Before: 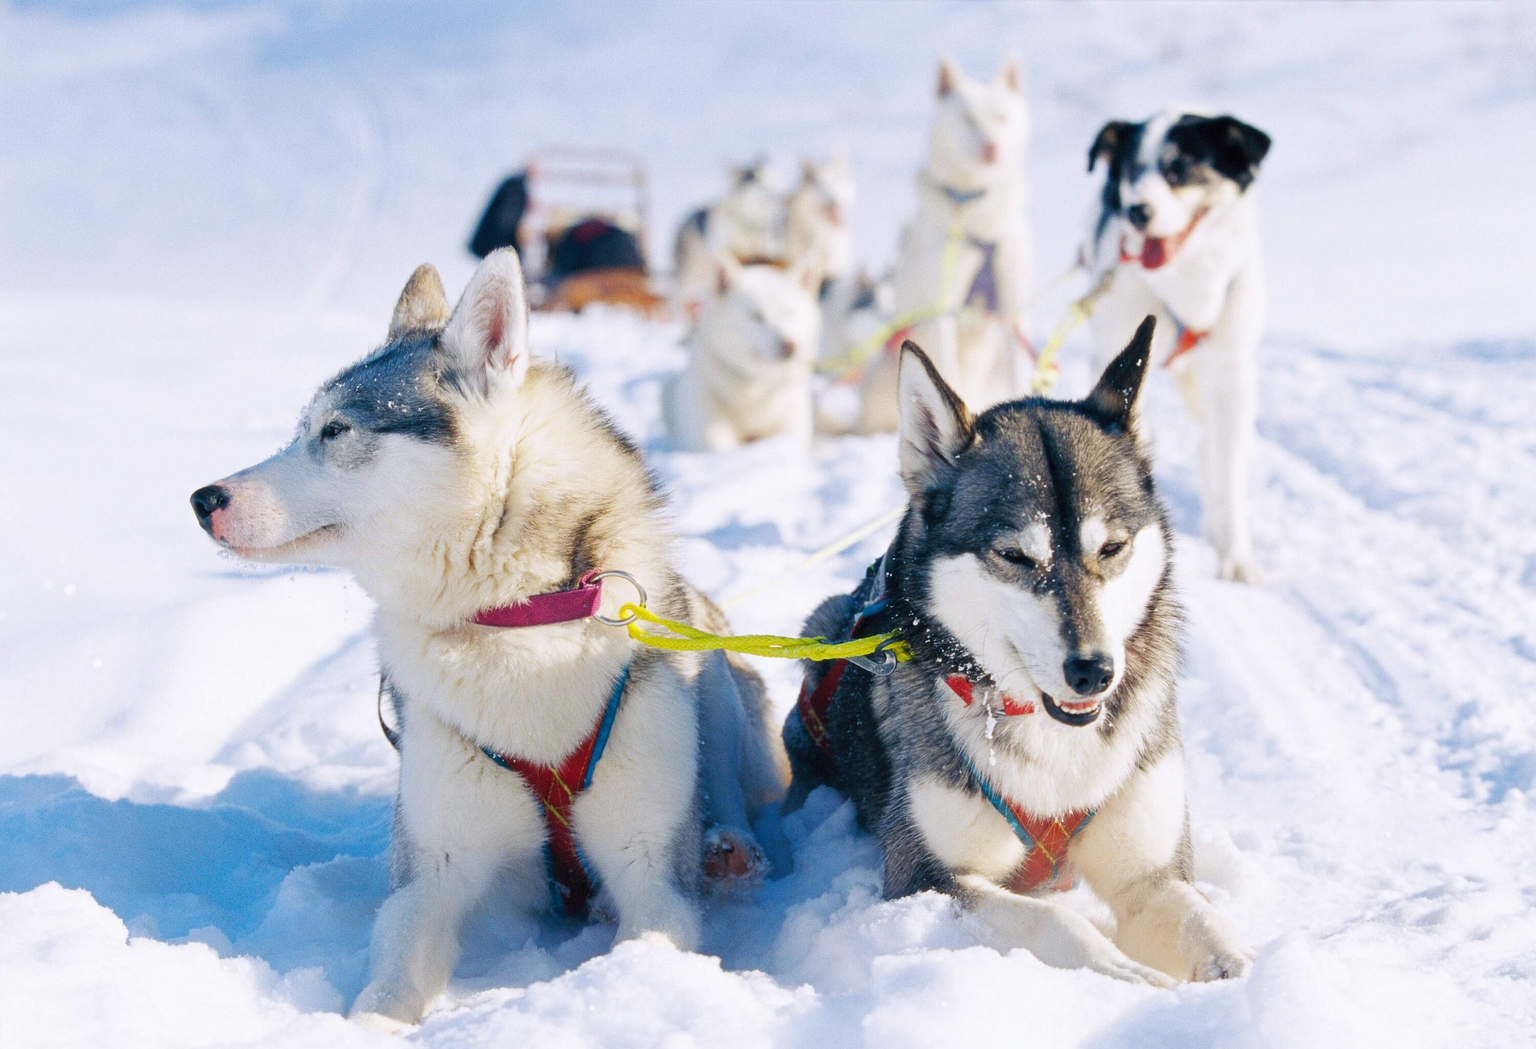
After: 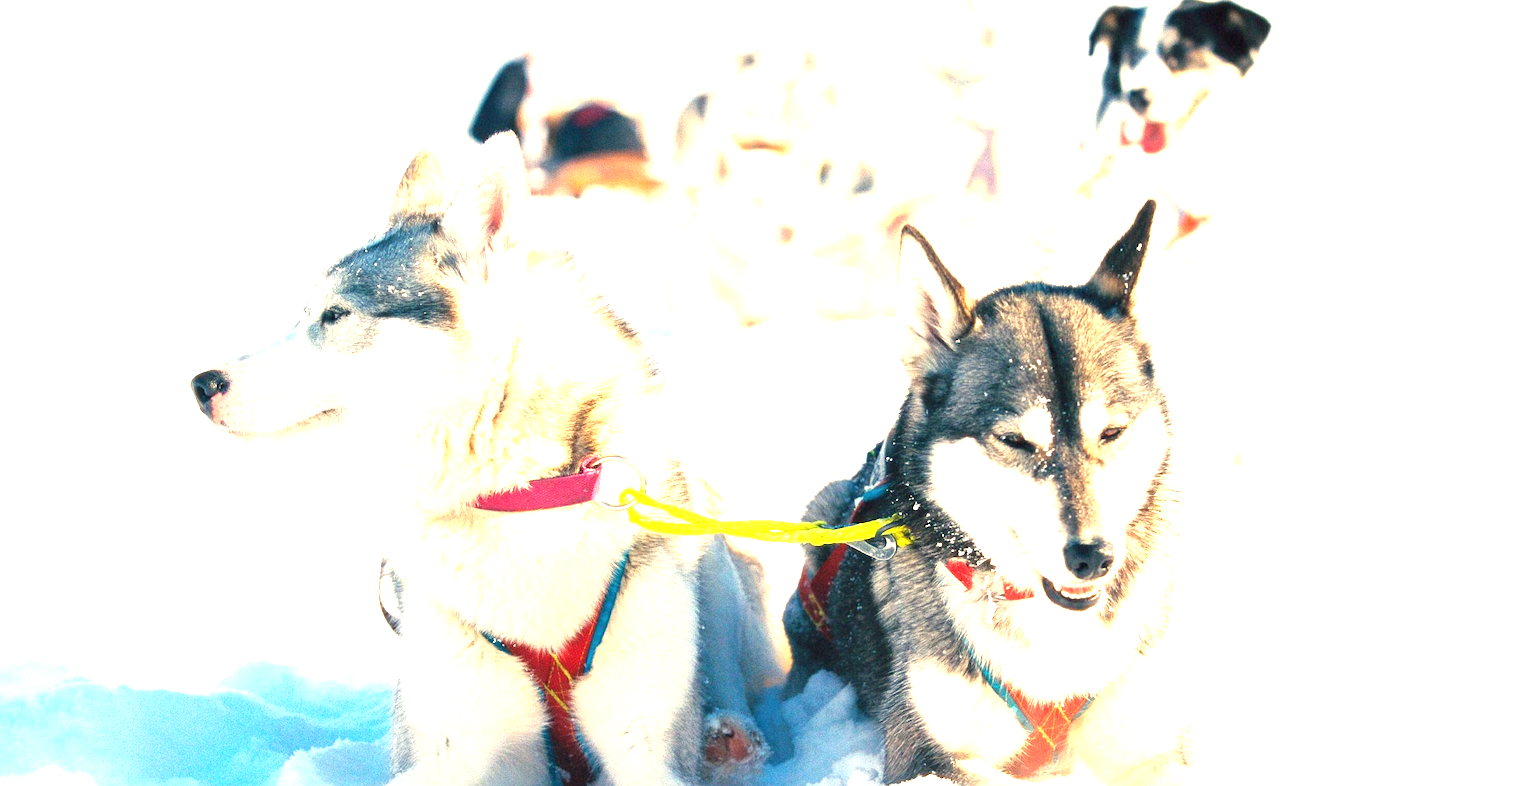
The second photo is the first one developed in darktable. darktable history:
crop: top 11.038%, bottom 13.962%
exposure: black level correction 0, exposure 1.625 EV, compensate exposure bias true, compensate highlight preservation false
white balance: red 1.123, blue 0.83
